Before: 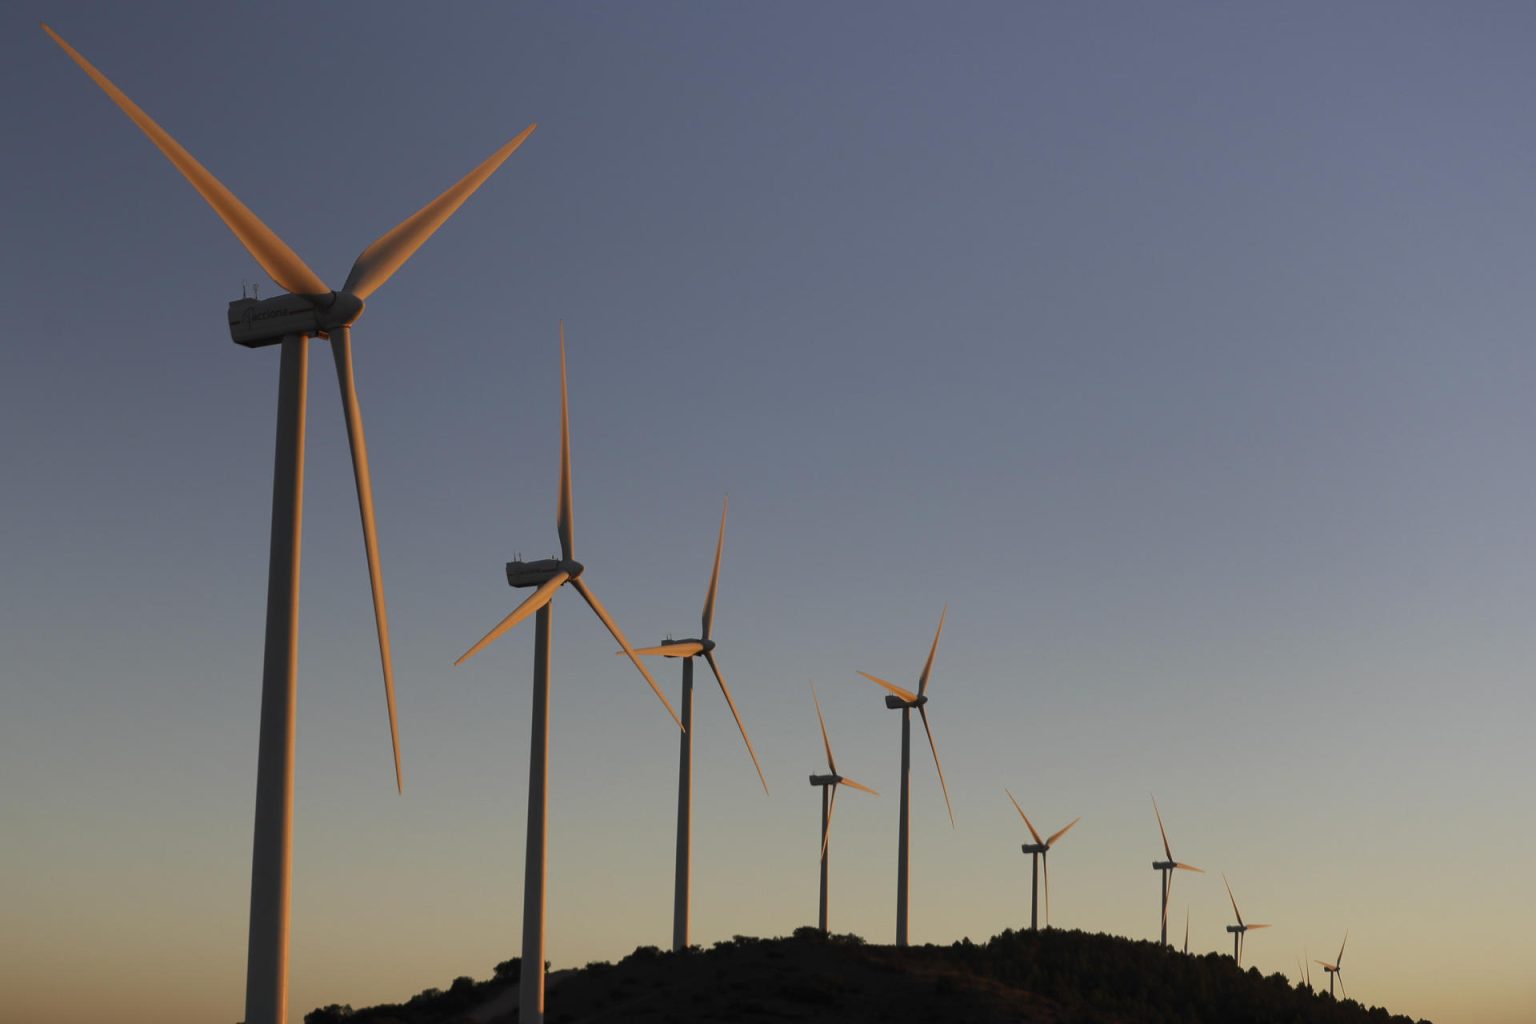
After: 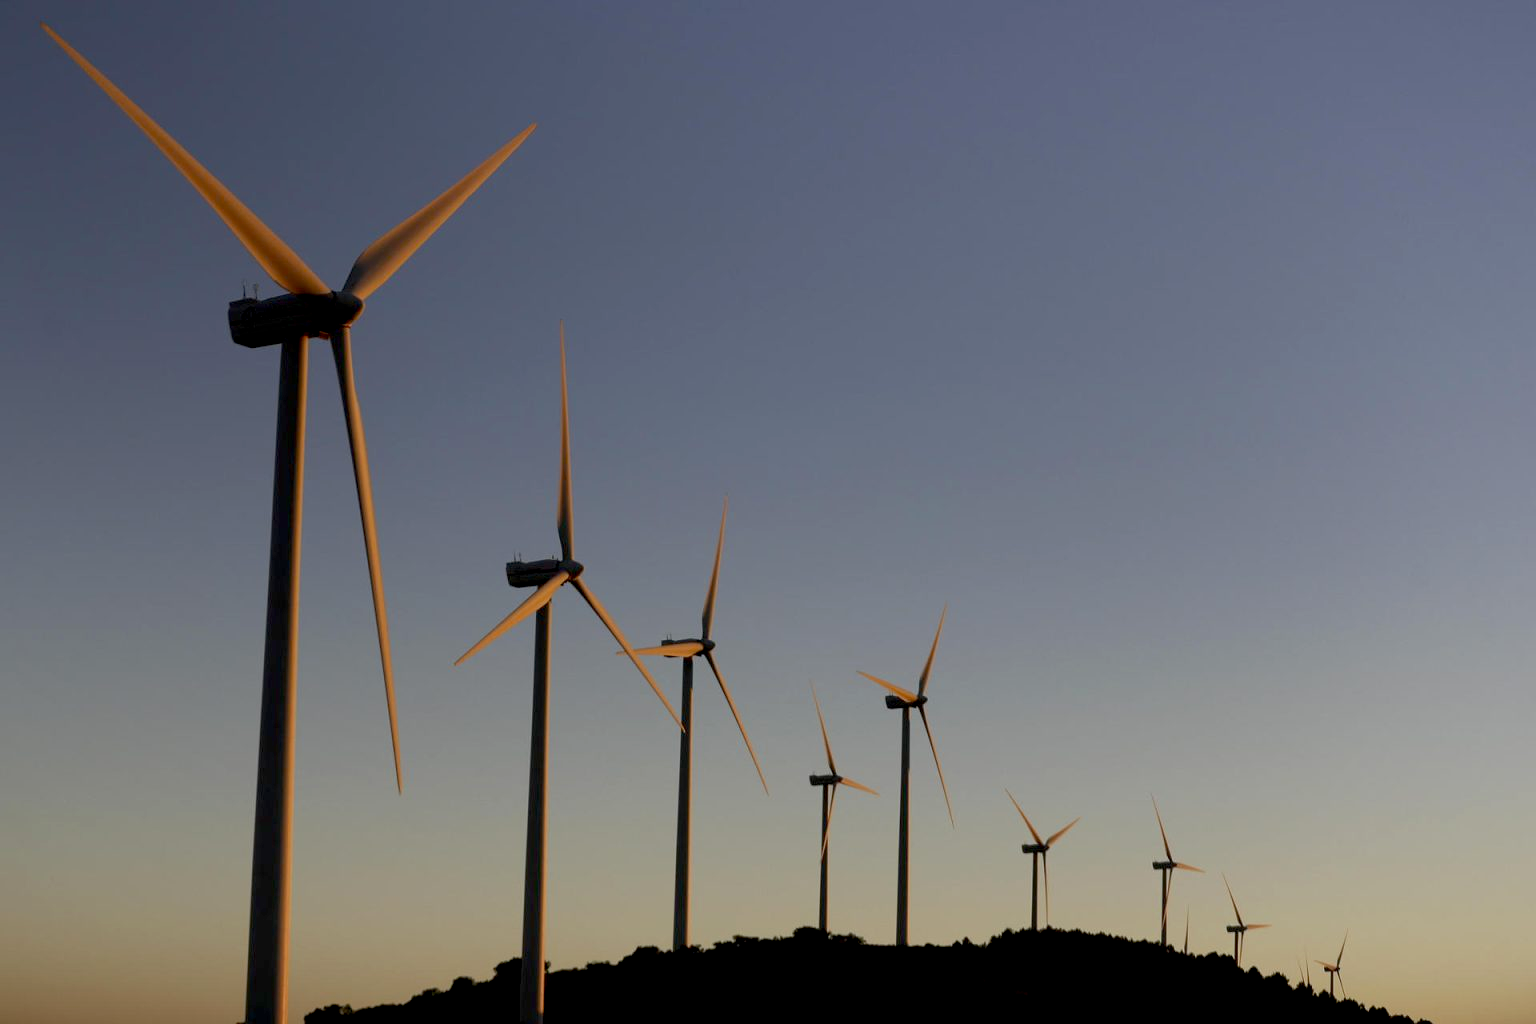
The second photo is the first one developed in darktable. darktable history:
exposure: black level correction 0.017, exposure -0.008 EV, compensate highlight preservation false
